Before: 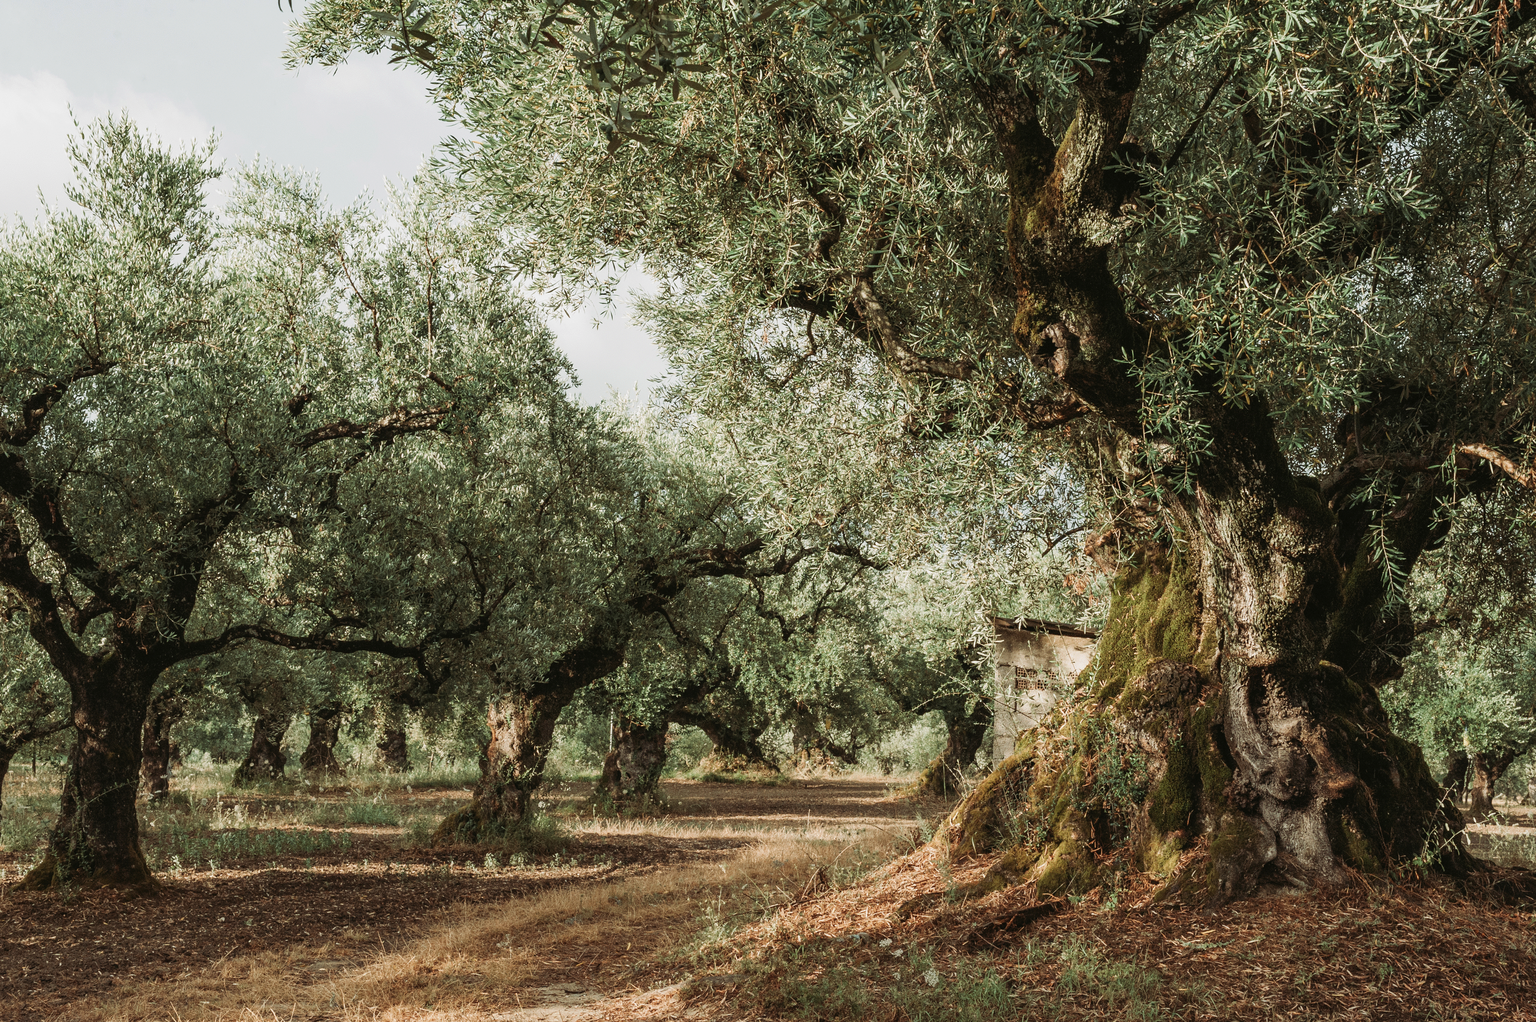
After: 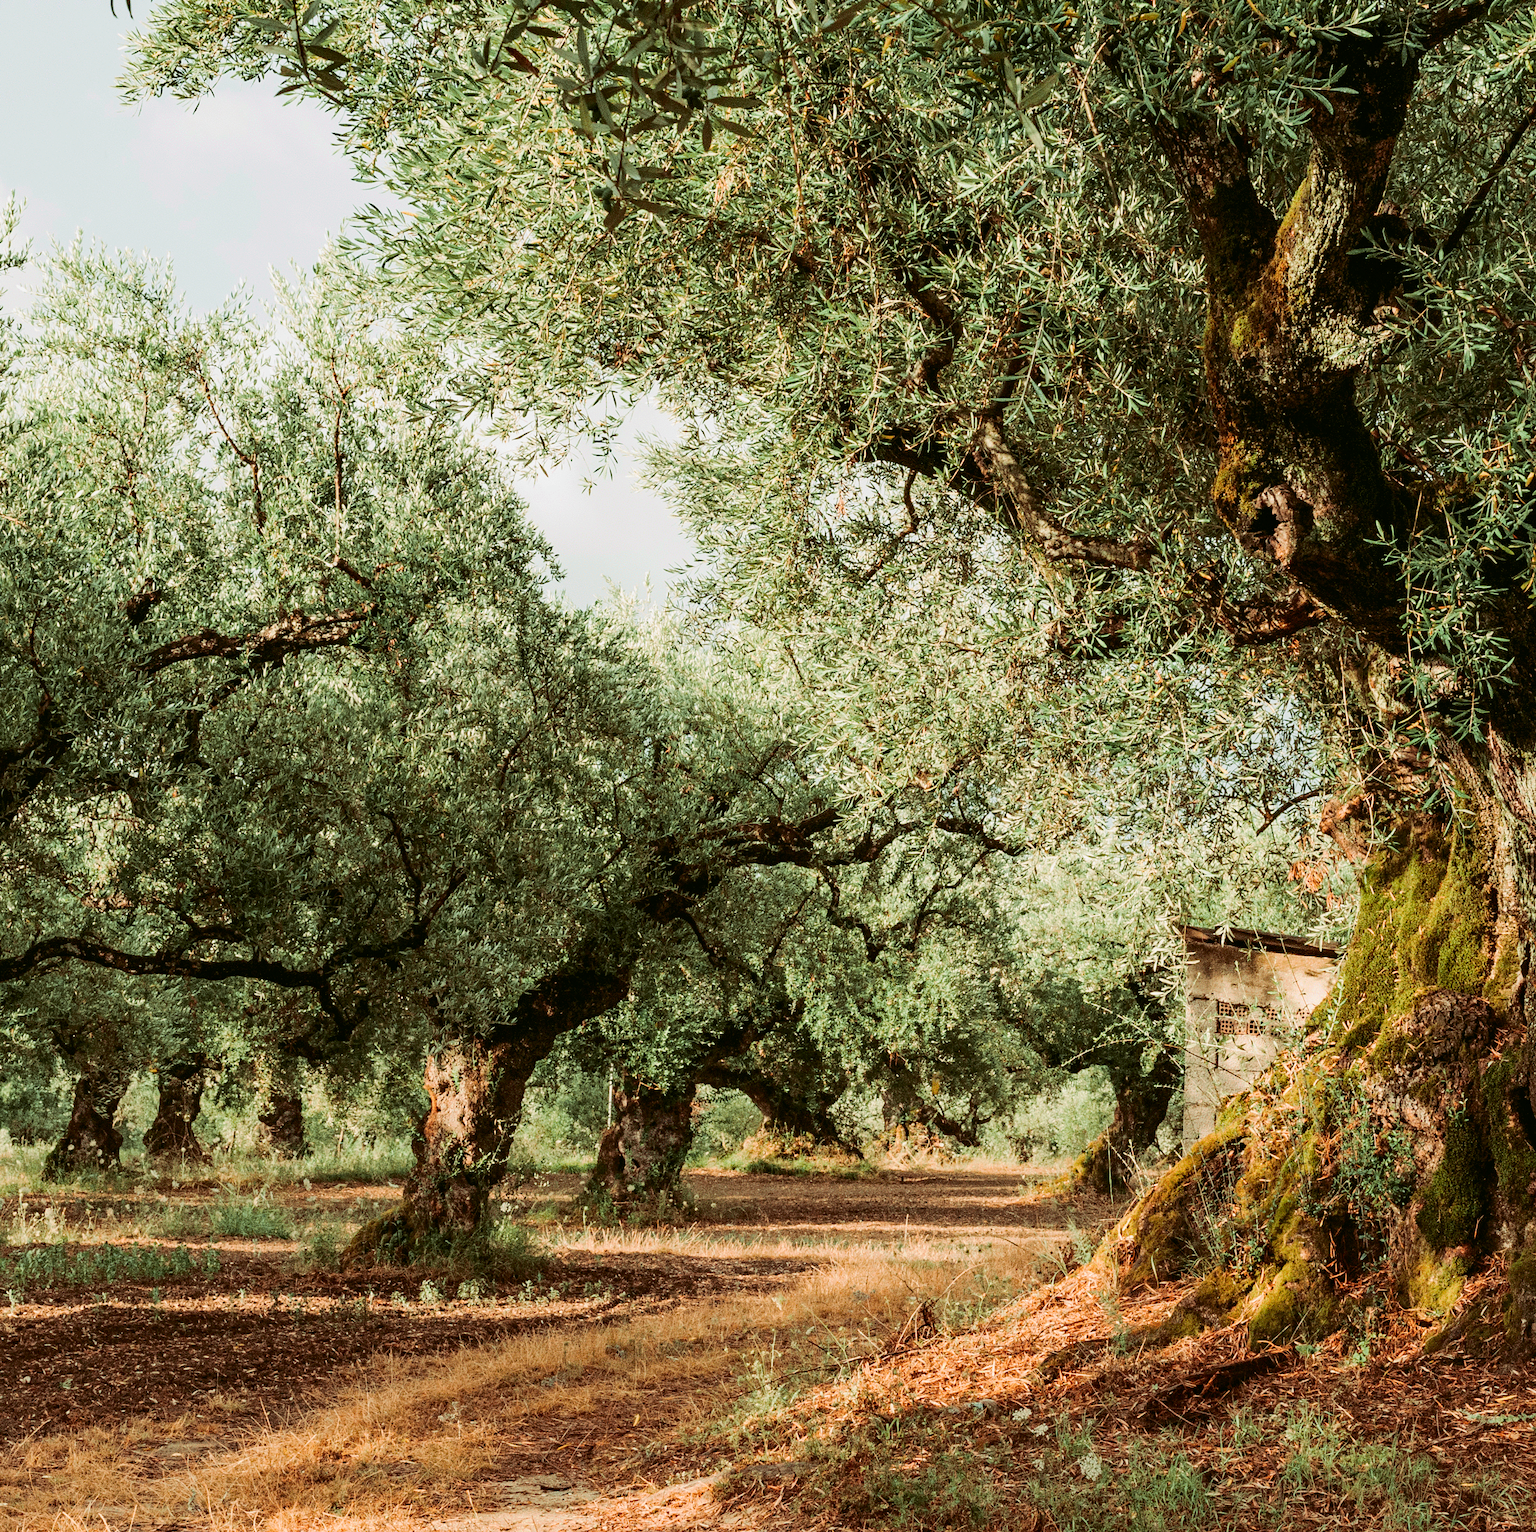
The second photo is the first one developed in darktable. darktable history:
haze removal: compatibility mode true, adaptive false
tone curve: curves: ch0 [(0.003, 0) (0.066, 0.023) (0.149, 0.094) (0.264, 0.238) (0.395, 0.421) (0.517, 0.56) (0.688, 0.743) (0.813, 0.846) (1, 1)]; ch1 [(0, 0) (0.164, 0.115) (0.337, 0.332) (0.39, 0.398) (0.464, 0.461) (0.501, 0.5) (0.521, 0.535) (0.571, 0.588) (0.652, 0.681) (0.733, 0.749) (0.811, 0.796) (1, 1)]; ch2 [(0, 0) (0.337, 0.382) (0.464, 0.476) (0.501, 0.502) (0.527, 0.54) (0.556, 0.567) (0.6, 0.59) (0.687, 0.675) (1, 1)], color space Lab, independent channels, preserve colors none
crop and rotate: left 13.342%, right 19.991%
color balance rgb: perceptual saturation grading › global saturation 25%, perceptual brilliance grading › mid-tones 10%, perceptual brilliance grading › shadows 15%, global vibrance 20%
